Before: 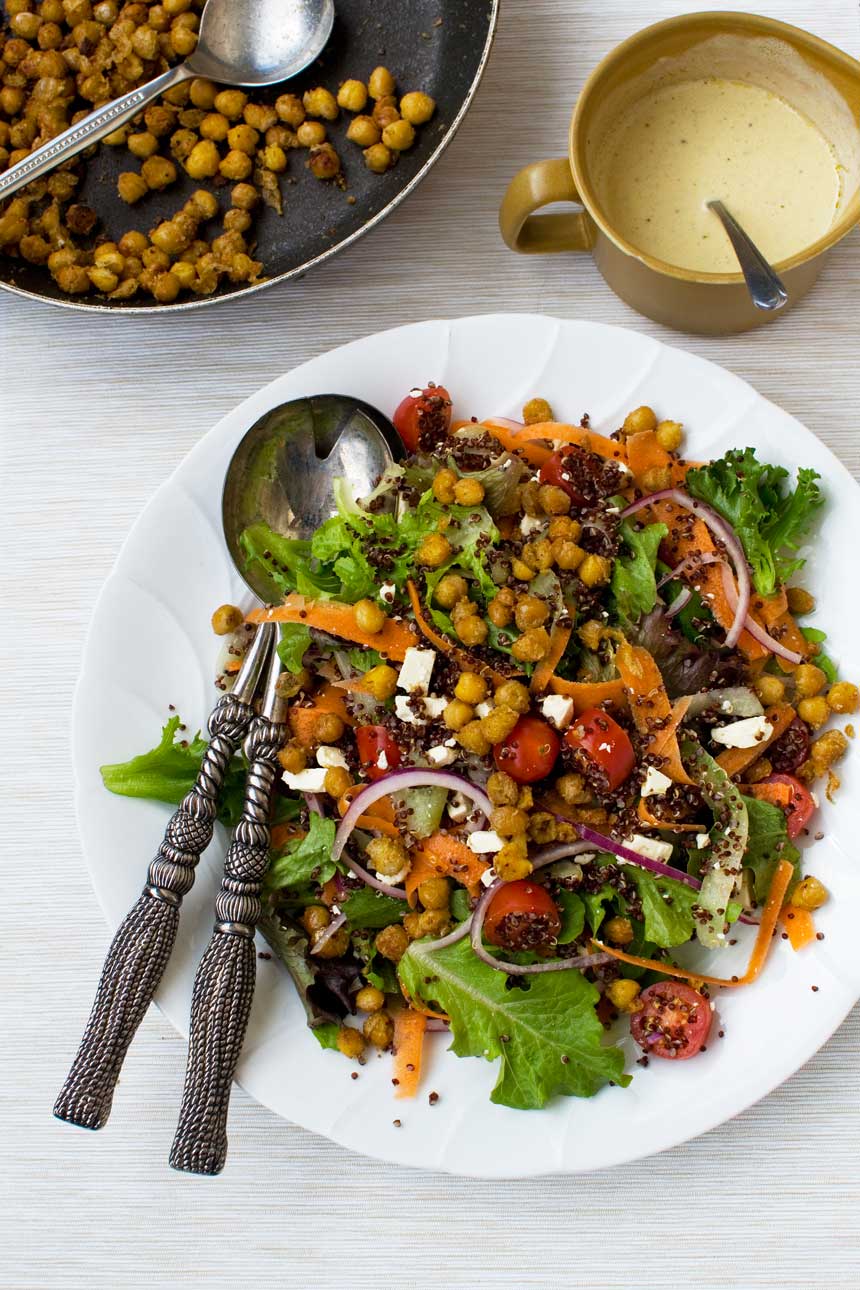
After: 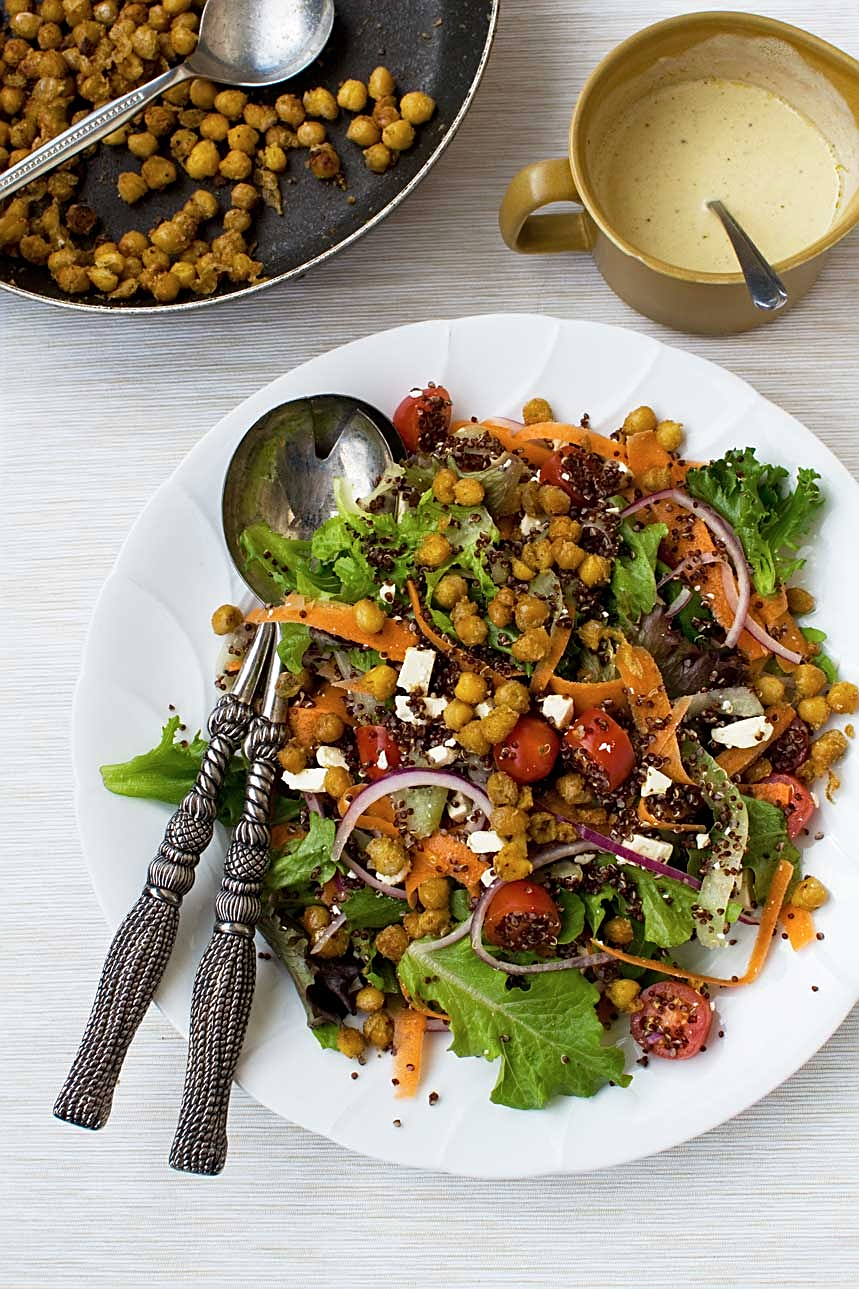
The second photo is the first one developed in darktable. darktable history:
sharpen: on, module defaults
contrast brightness saturation: saturation -0.063
crop and rotate: left 0.087%, bottom 0.003%
